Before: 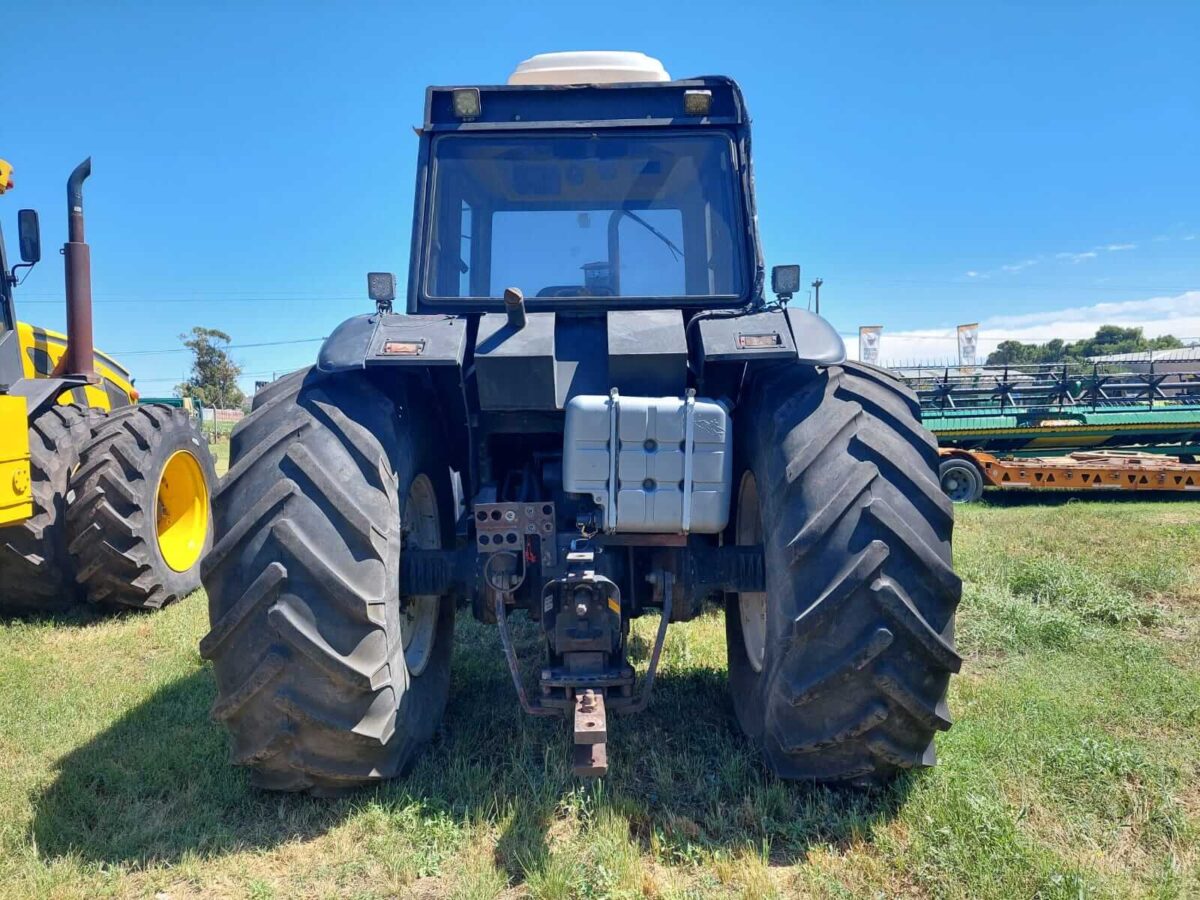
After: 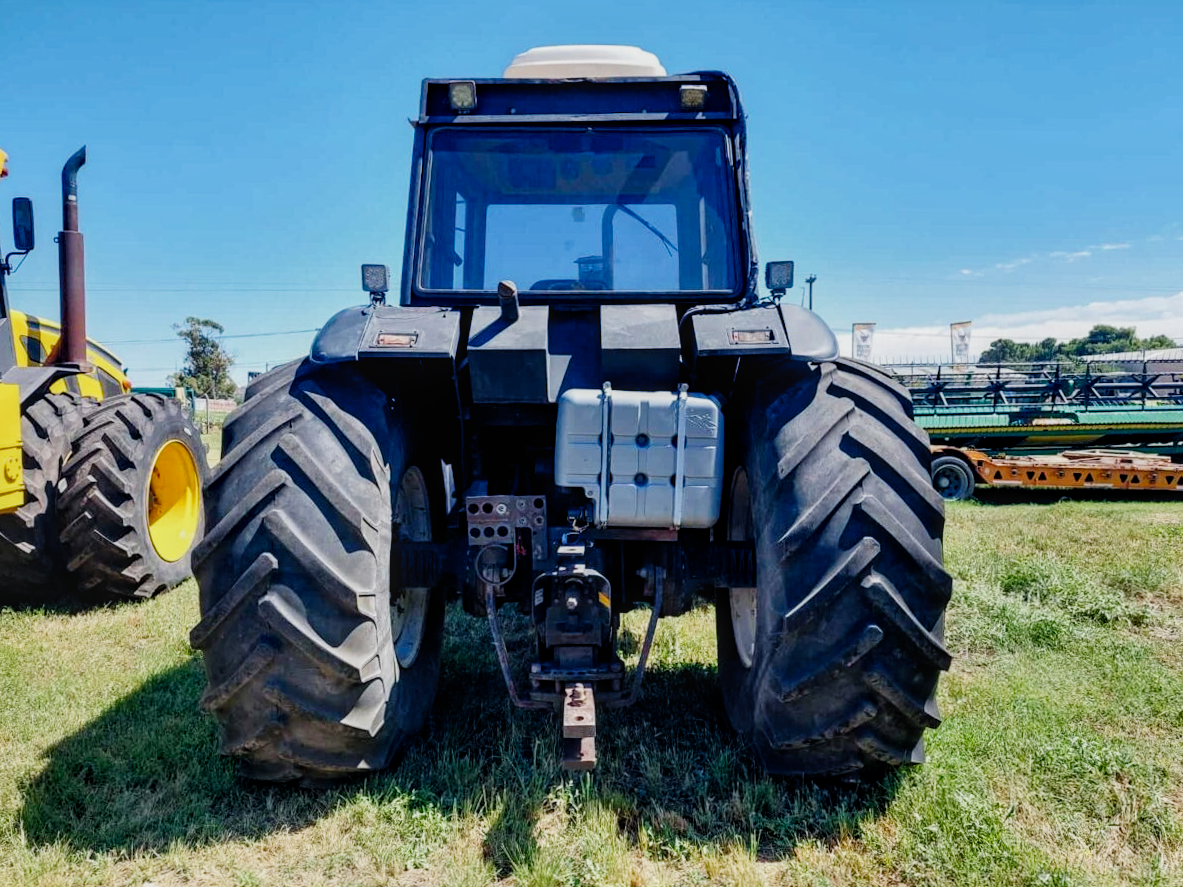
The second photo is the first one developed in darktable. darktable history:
crop and rotate: angle -0.587°
exposure: compensate highlight preservation false
filmic rgb: black relative exposure -7.49 EV, white relative exposure 5 EV, hardness 3.34, contrast 1.3, add noise in highlights 0.001, preserve chrominance no, color science v3 (2019), use custom middle-gray values true, contrast in highlights soft
local contrast: on, module defaults
